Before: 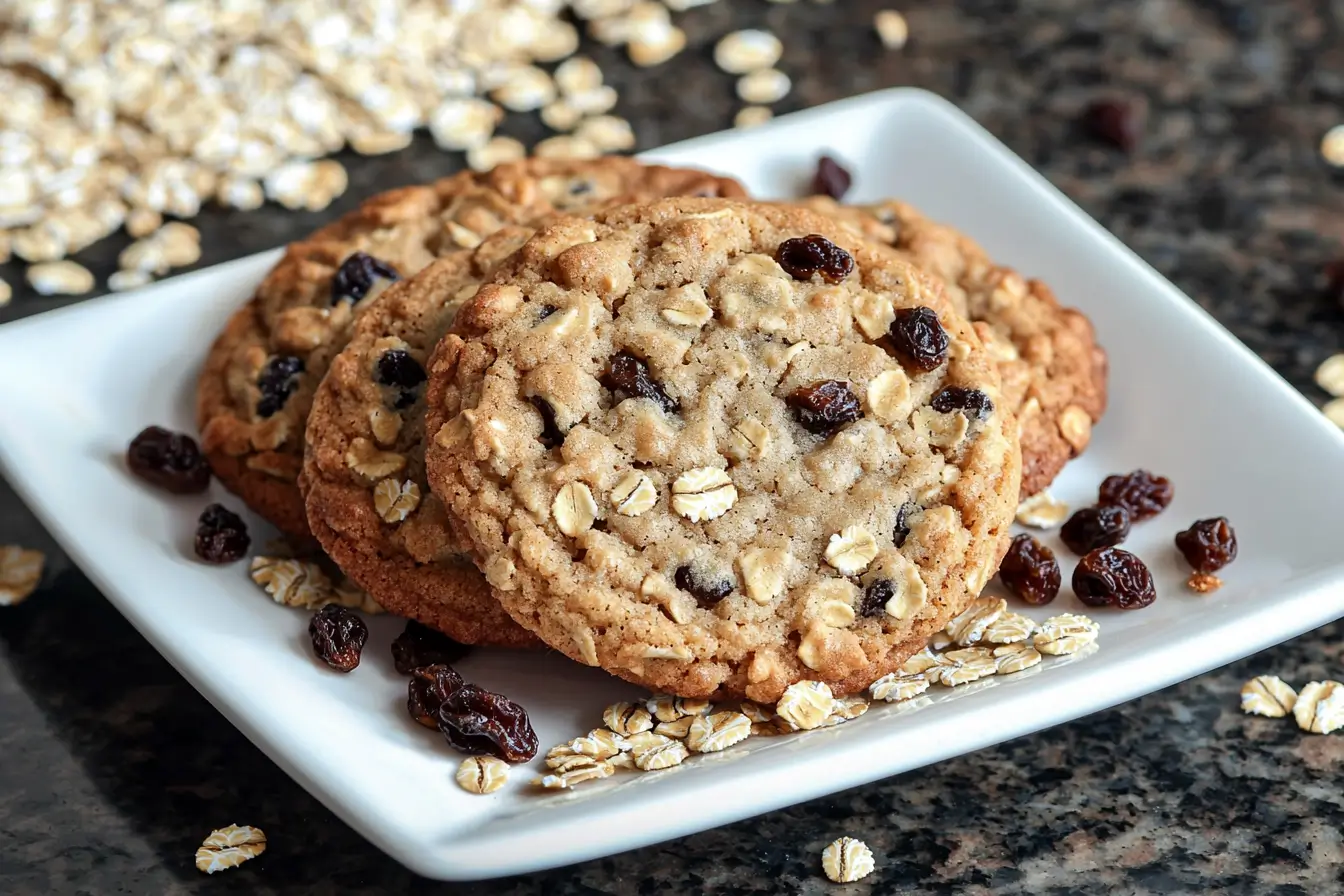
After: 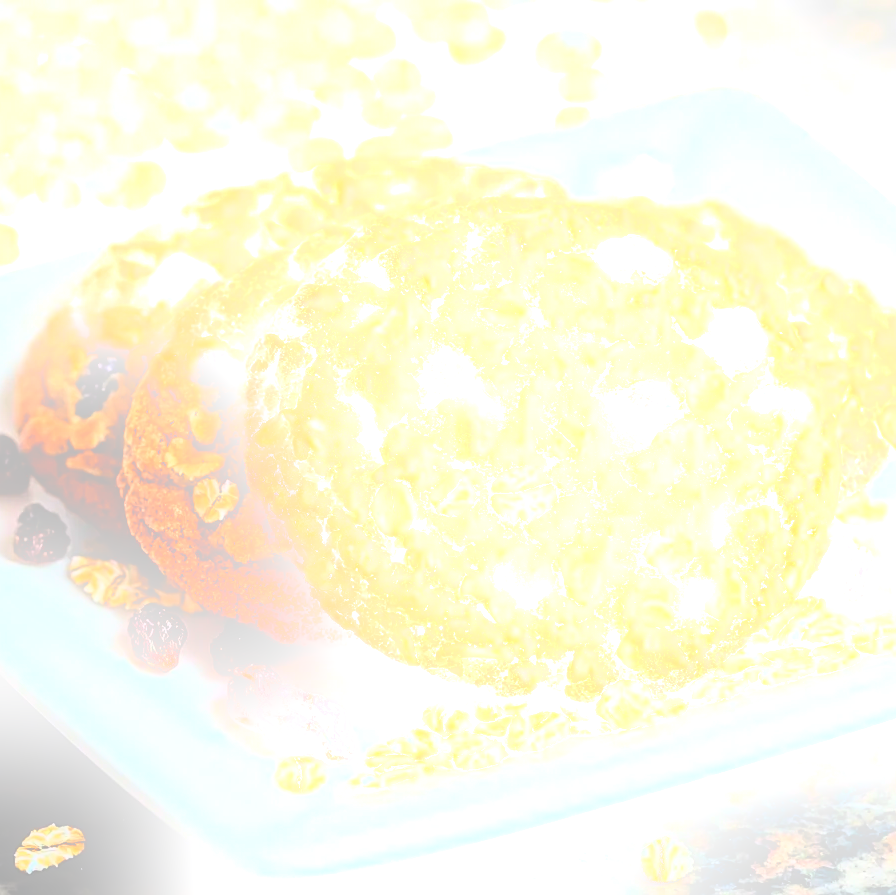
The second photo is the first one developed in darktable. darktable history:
local contrast: on, module defaults
rgb curve: curves: ch0 [(0, 0) (0.21, 0.15) (0.24, 0.21) (0.5, 0.75) (0.75, 0.96) (0.89, 0.99) (1, 1)]; ch1 [(0, 0.02) (0.21, 0.13) (0.25, 0.2) (0.5, 0.67) (0.75, 0.9) (0.89, 0.97) (1, 1)]; ch2 [(0, 0.02) (0.21, 0.13) (0.25, 0.2) (0.5, 0.67) (0.75, 0.9) (0.89, 0.97) (1, 1)], compensate middle gray true
crop and rotate: left 13.537%, right 19.796%
sharpen: on, module defaults
bloom: size 25%, threshold 5%, strength 90%
